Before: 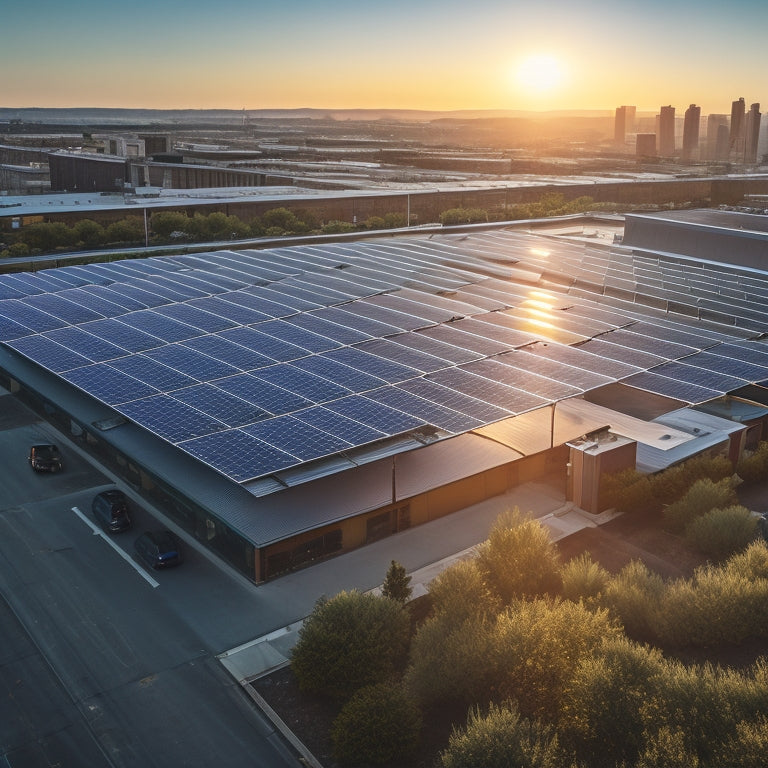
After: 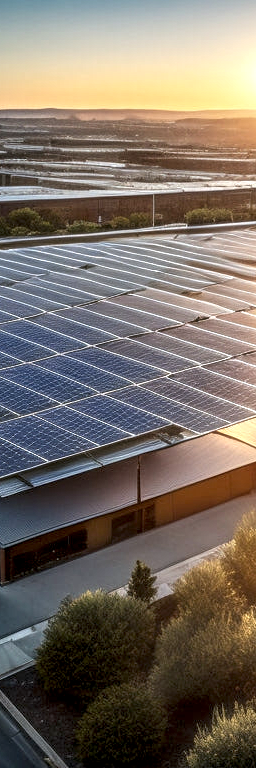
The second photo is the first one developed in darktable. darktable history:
local contrast: on, module defaults
exposure: black level correction 0.01, exposure 0.011 EV, compensate highlight preservation false
crop: left 33.274%, right 33.389%
haze removal: strength -0.093, compatibility mode true, adaptive false
contrast equalizer: octaves 7, y [[0.6 ×6], [0.55 ×6], [0 ×6], [0 ×6], [0 ×6]]
